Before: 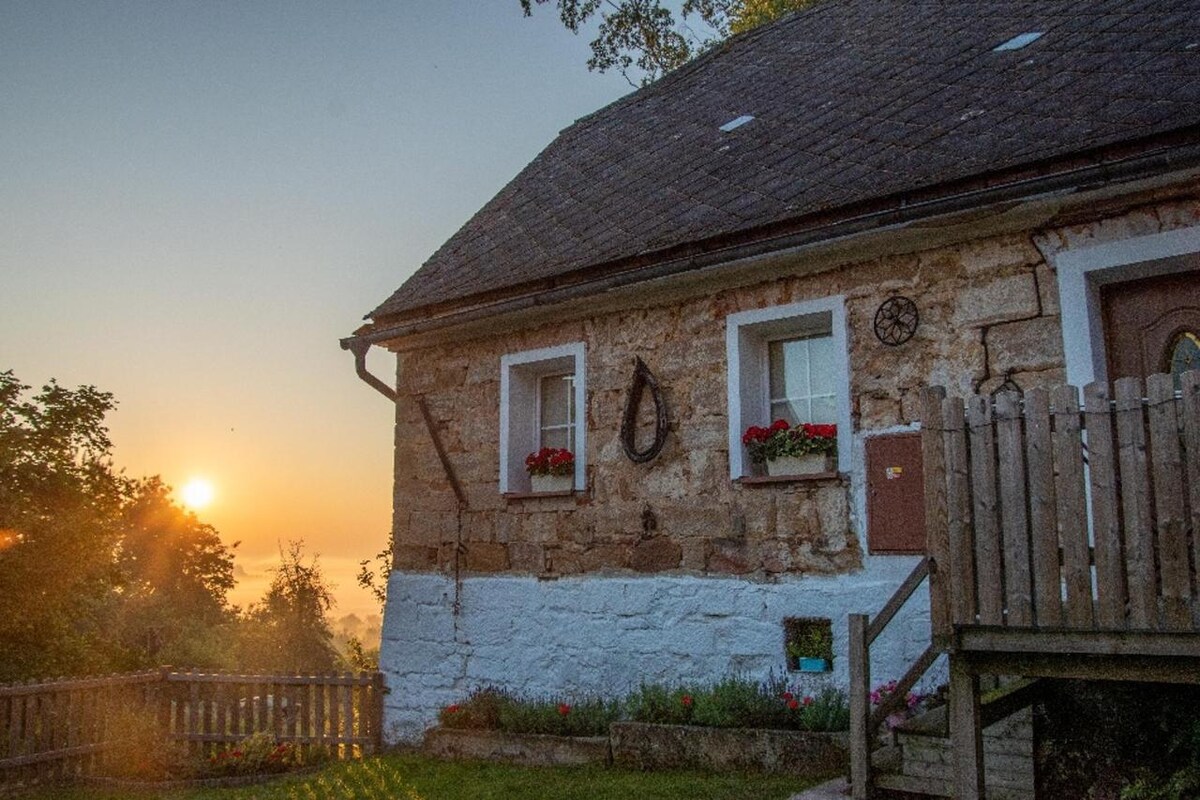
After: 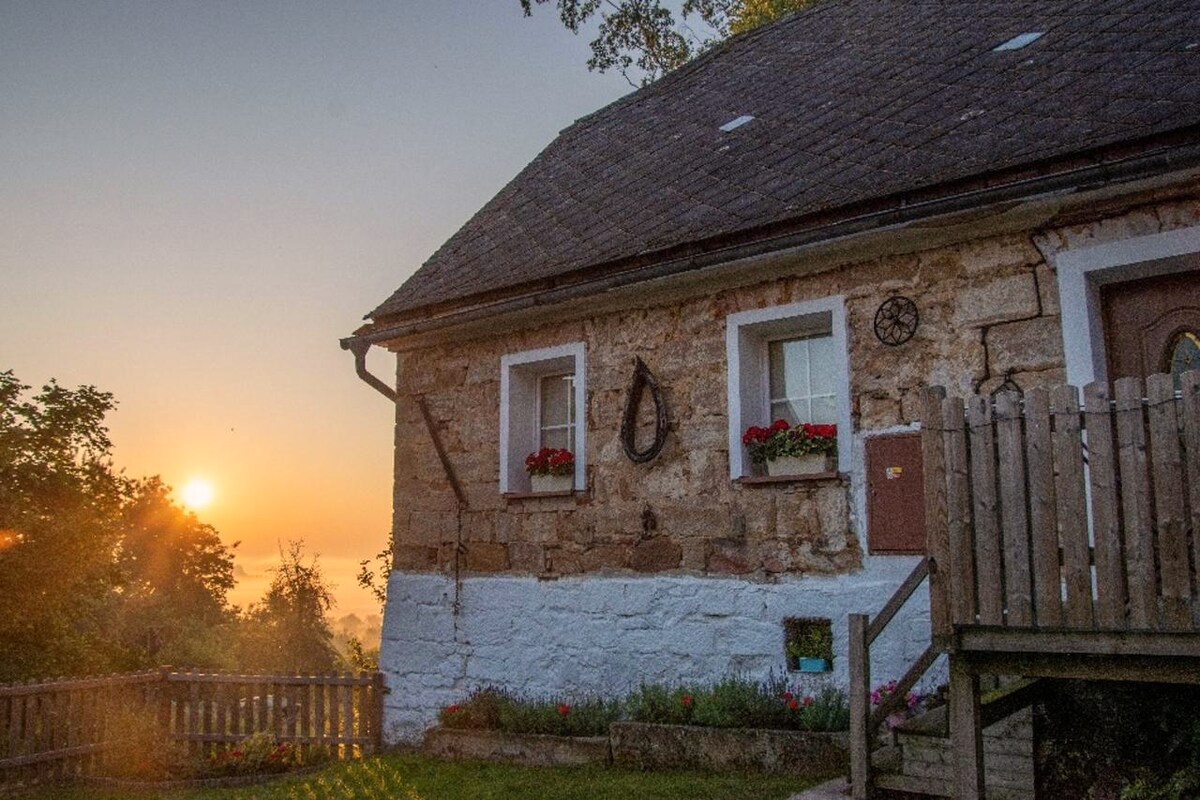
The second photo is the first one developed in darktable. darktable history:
color correction: highlights a* 6.02, highlights b* 4.71
color zones: curves: ch0 [(0.25, 0.5) (0.428, 0.473) (0.75, 0.5)]; ch1 [(0.243, 0.479) (0.398, 0.452) (0.75, 0.5)]
